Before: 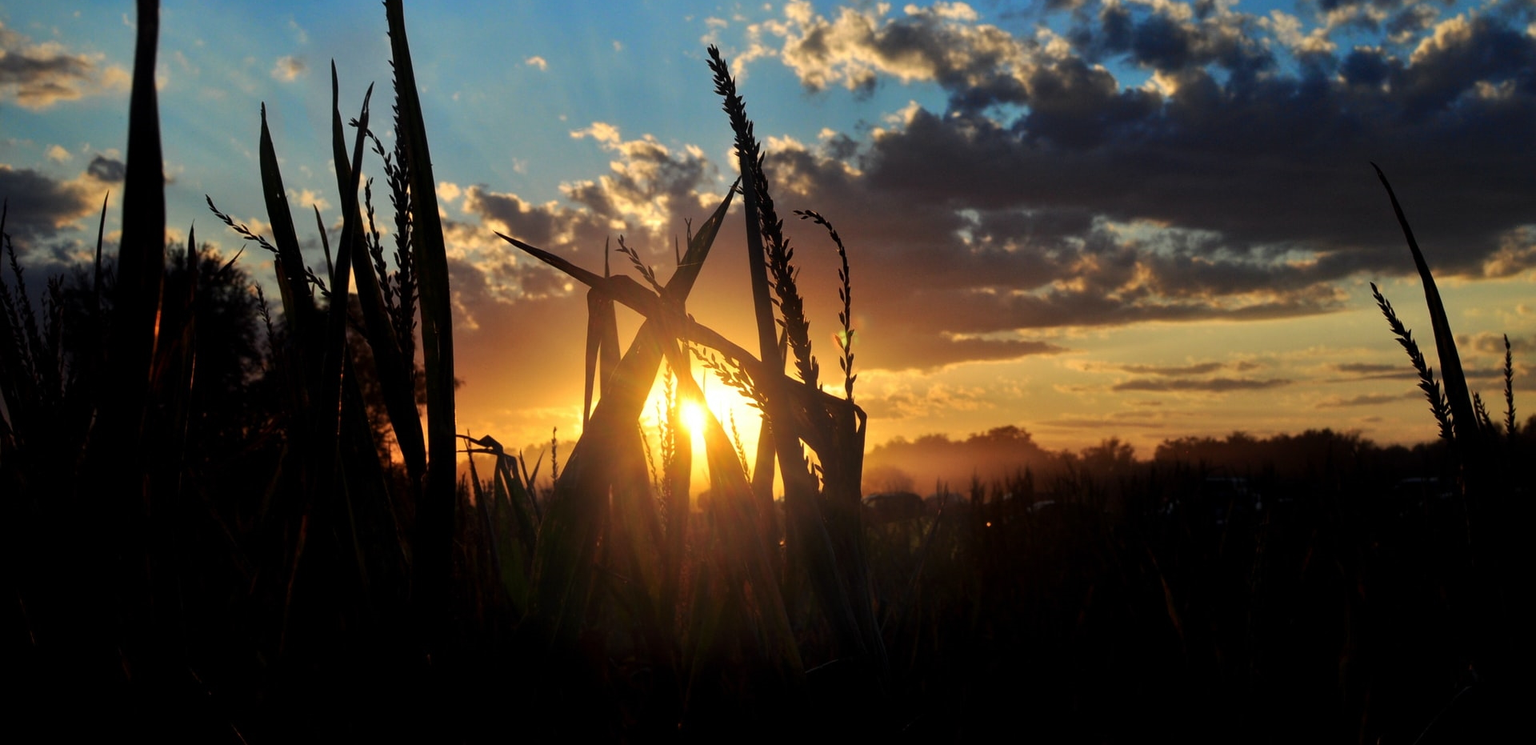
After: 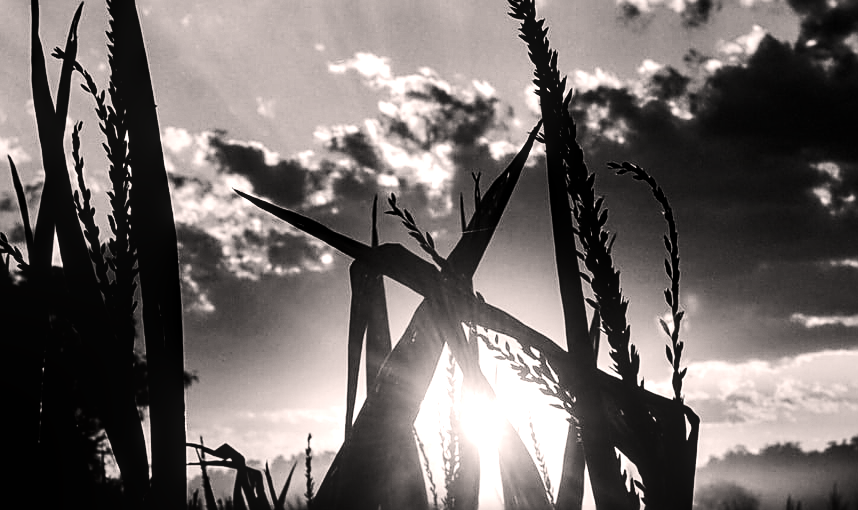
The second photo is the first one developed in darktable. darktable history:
contrast brightness saturation: contrast 0.022, brightness -0.99, saturation -0.995
tone curve: curves: ch0 [(0, 0) (0.183, 0.152) (0.571, 0.594) (1, 1)]; ch1 [(0, 0) (0.394, 0.307) (0.5, 0.5) (0.586, 0.597) (0.625, 0.647) (1, 1)]; ch2 [(0, 0) (0.5, 0.5) (0.604, 0.616) (1, 1)], color space Lab, independent channels, preserve colors none
sharpen: on, module defaults
exposure: exposure 0.741 EV, compensate exposure bias true, compensate highlight preservation false
local contrast: on, module defaults
color correction: highlights a* 5.87, highlights b* 4.69
base curve: curves: ch0 [(0, 0) (0.028, 0.03) (0.121, 0.232) (0.46, 0.748) (0.859, 0.968) (1, 1)], preserve colors none
crop: left 20.033%, top 10.8%, right 35.261%, bottom 34.399%
